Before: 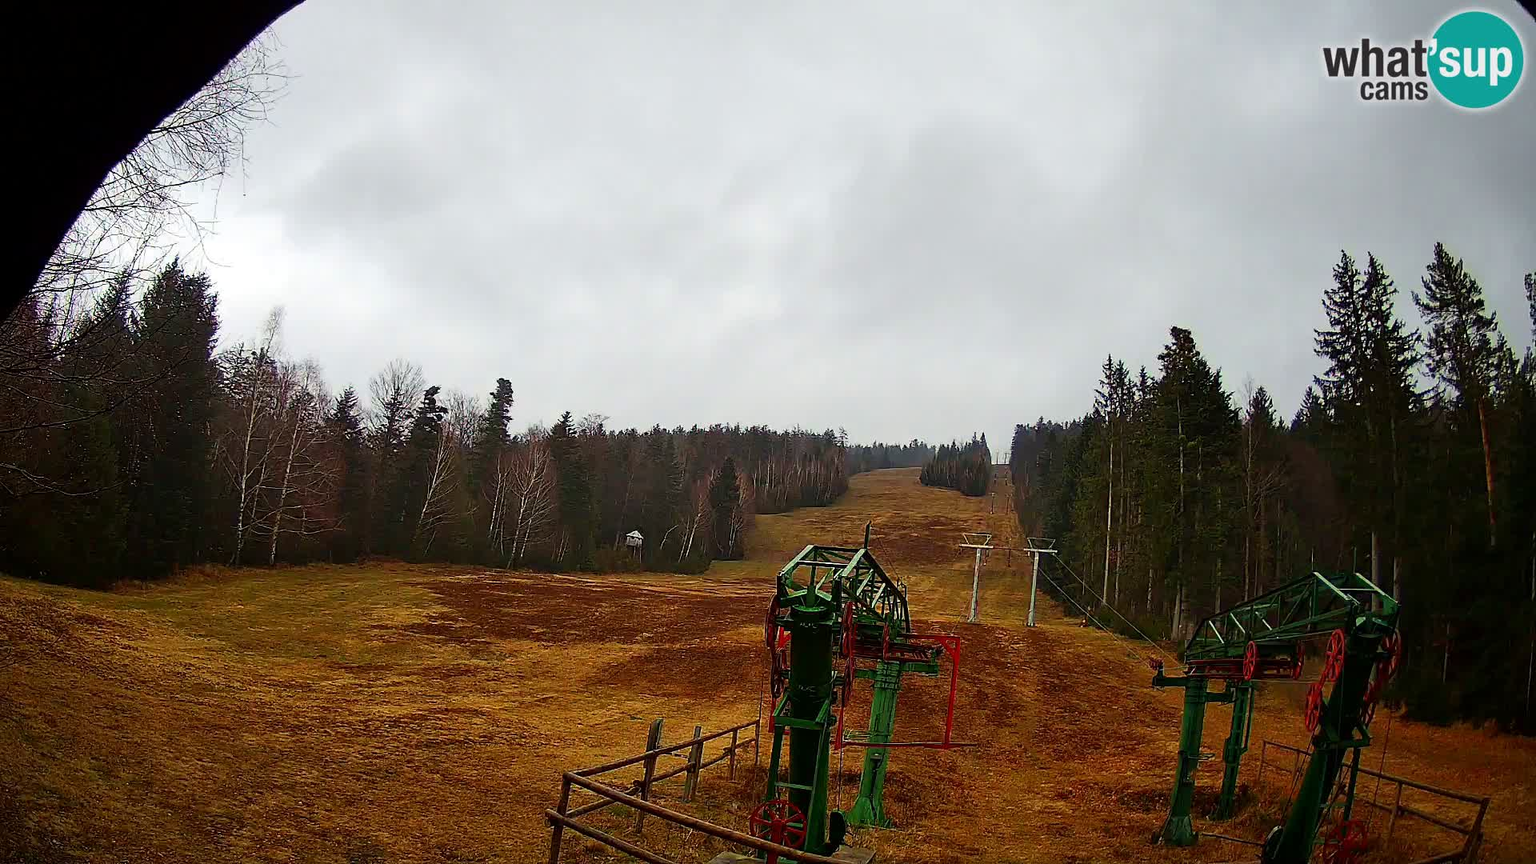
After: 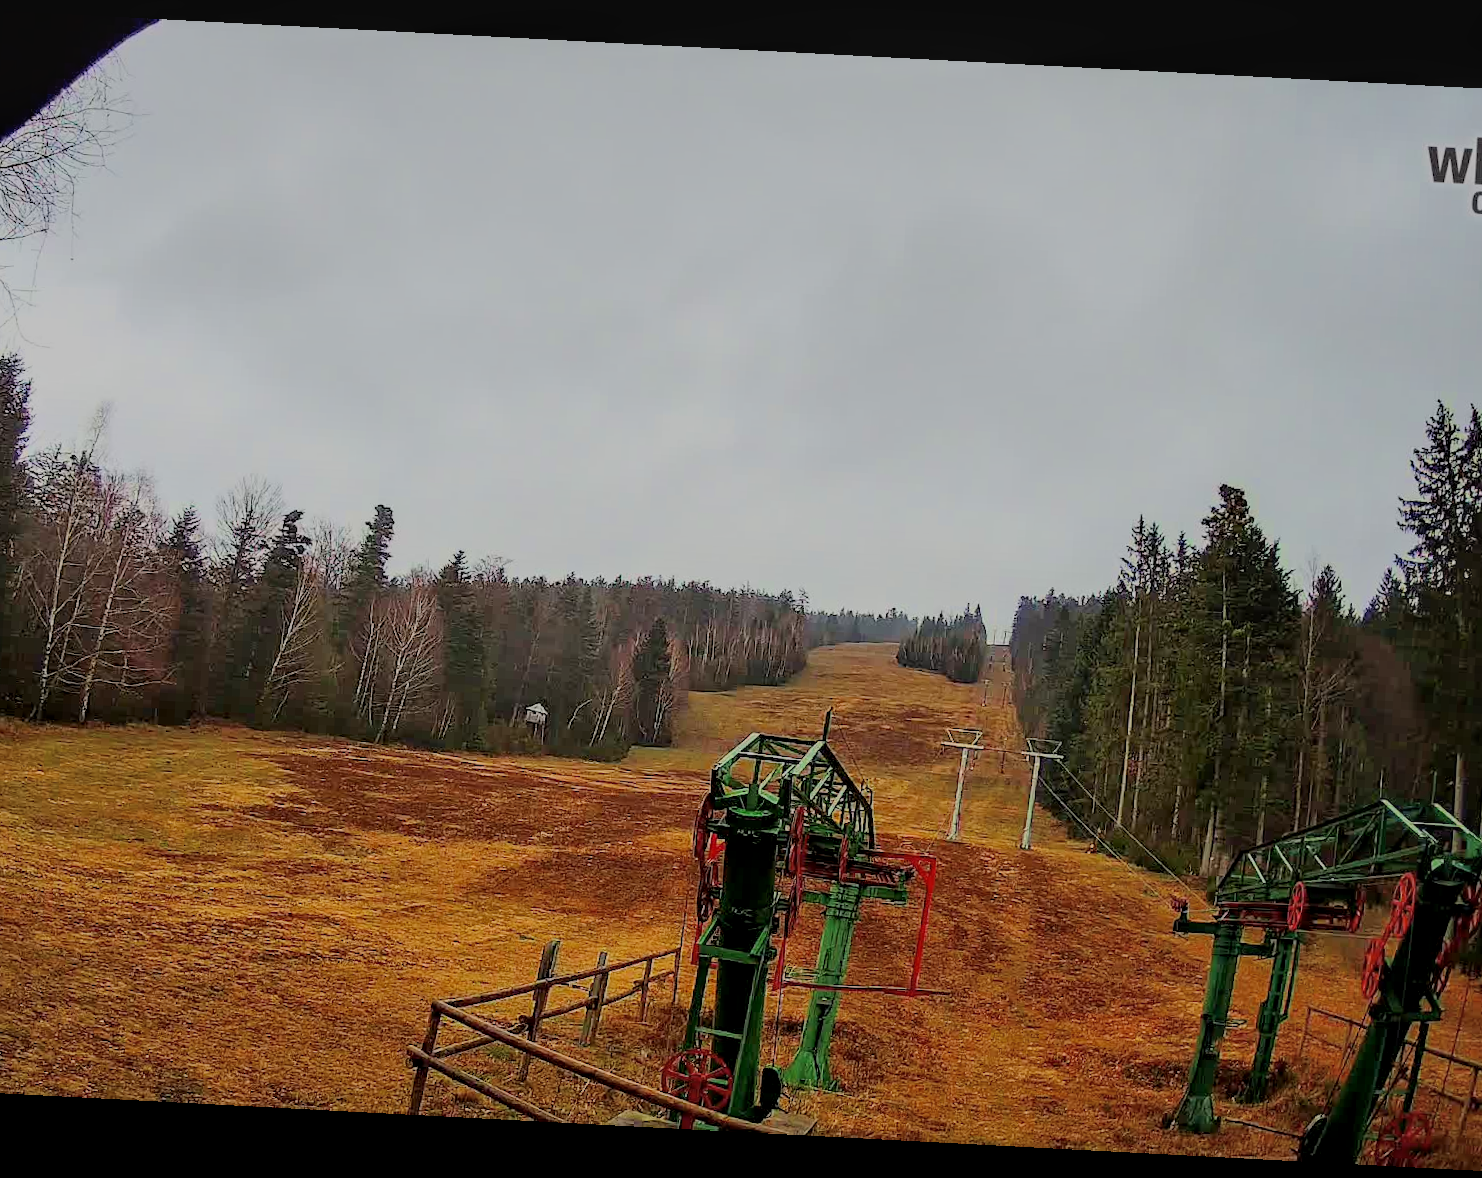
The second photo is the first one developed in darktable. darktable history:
local contrast: on, module defaults
crop and rotate: angle -3°, left 14.077%, top 0.028%, right 10.82%, bottom 0.019%
exposure: black level correction 0, exposure 0.704 EV, compensate exposure bias true, compensate highlight preservation false
filmic rgb: black relative exposure -7.99 EV, white relative exposure 8.04 EV, threshold 5.99 EV, hardness 2.45, latitude 10.99%, contrast 0.711, highlights saturation mix 9.96%, shadows ↔ highlights balance 1.99%, color science v6 (2022), enable highlight reconstruction true
